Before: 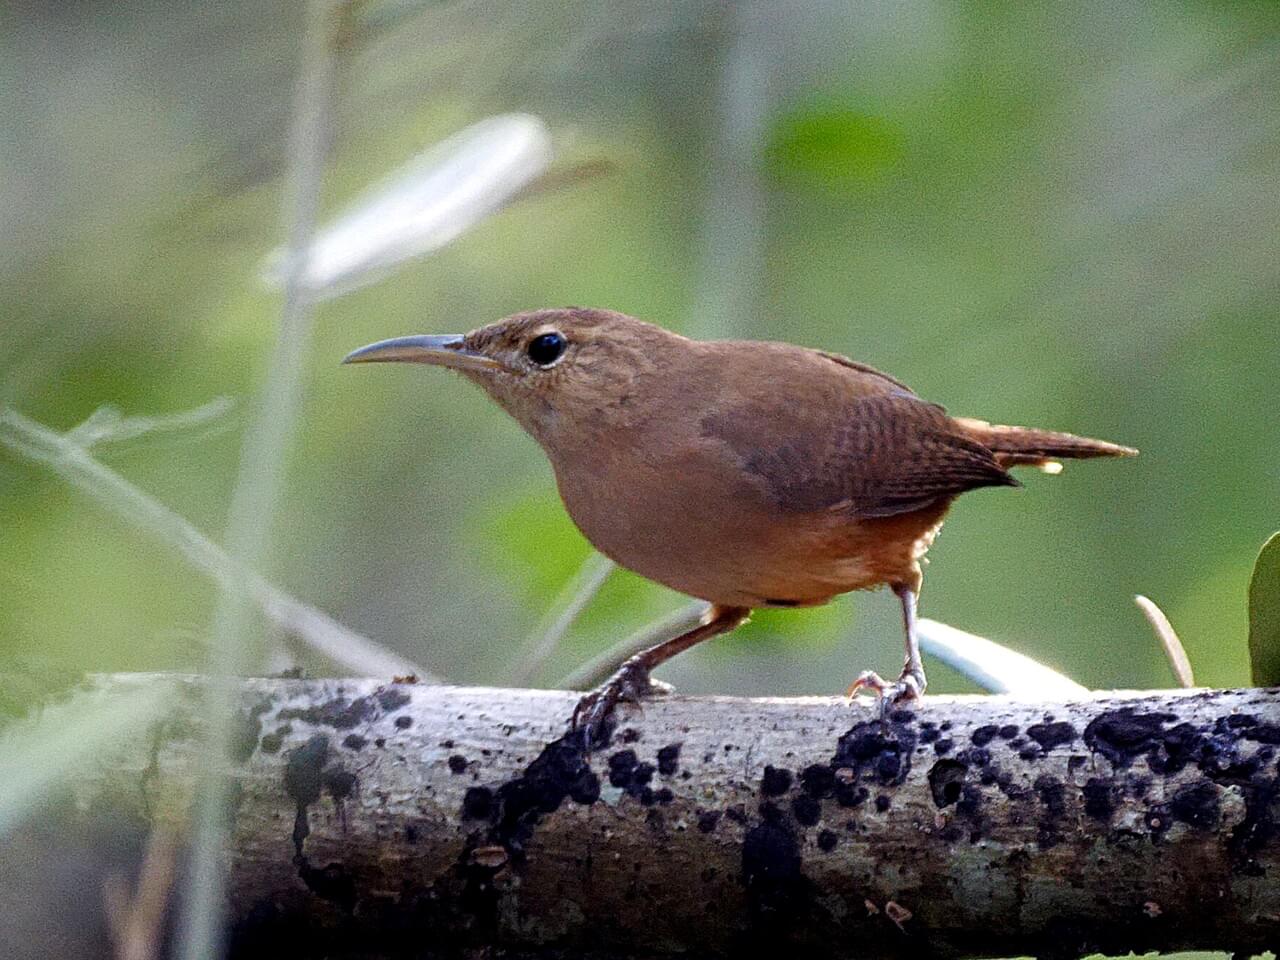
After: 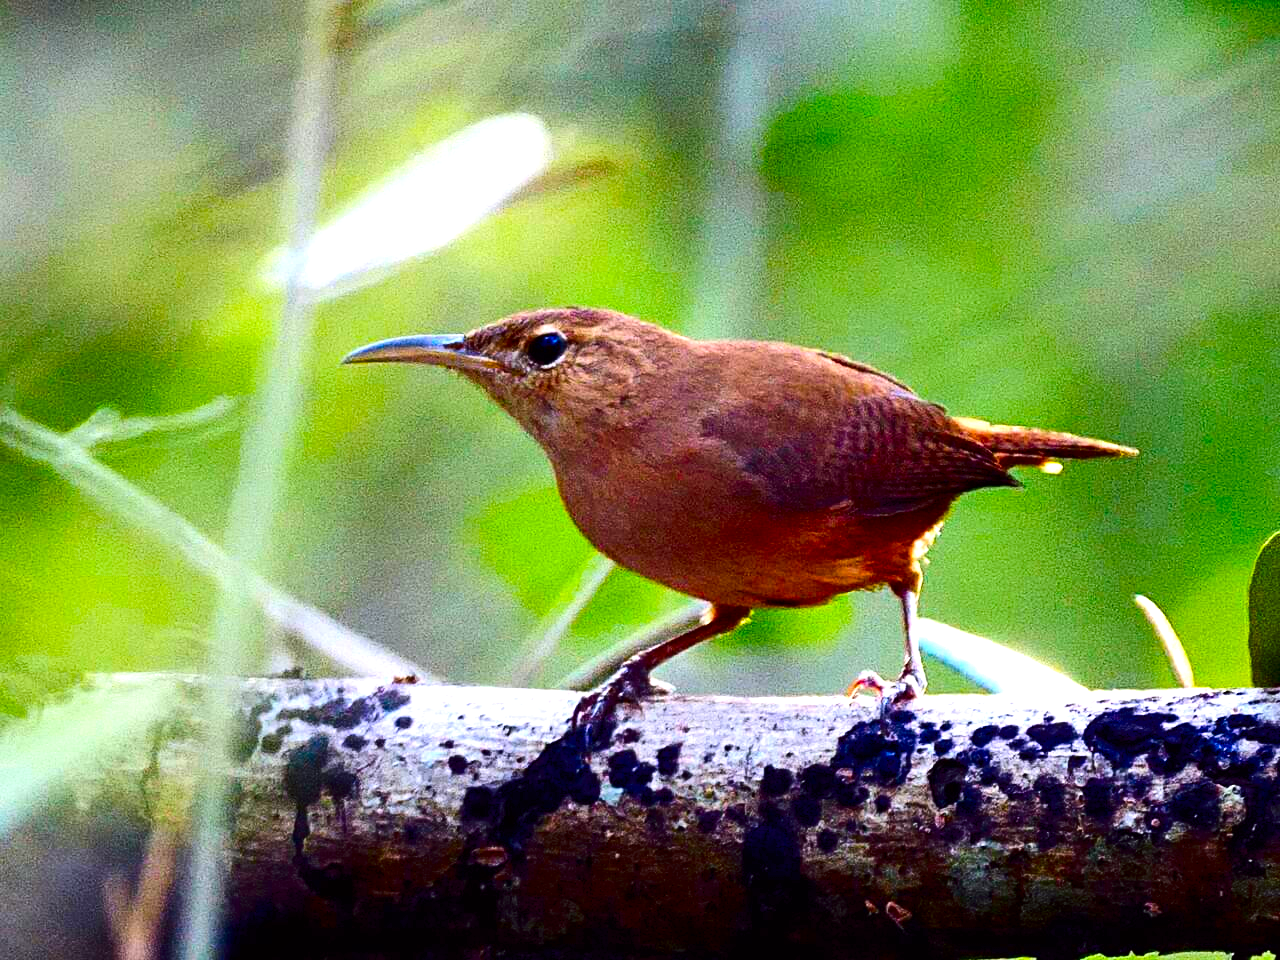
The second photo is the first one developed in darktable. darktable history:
color balance: lift [1, 1, 0.999, 1.001], gamma [1, 1.003, 1.005, 0.995], gain [1, 0.992, 0.988, 1.012], contrast 5%, output saturation 110%
contrast brightness saturation: contrast 0.22, brightness -0.19, saturation 0.24
exposure: black level correction 0, exposure 0.7 EV, compensate exposure bias true, compensate highlight preservation false
color balance rgb: linear chroma grading › global chroma 15%, perceptual saturation grading › global saturation 30%
shadows and highlights: shadows 37.27, highlights -28.18, soften with gaussian
